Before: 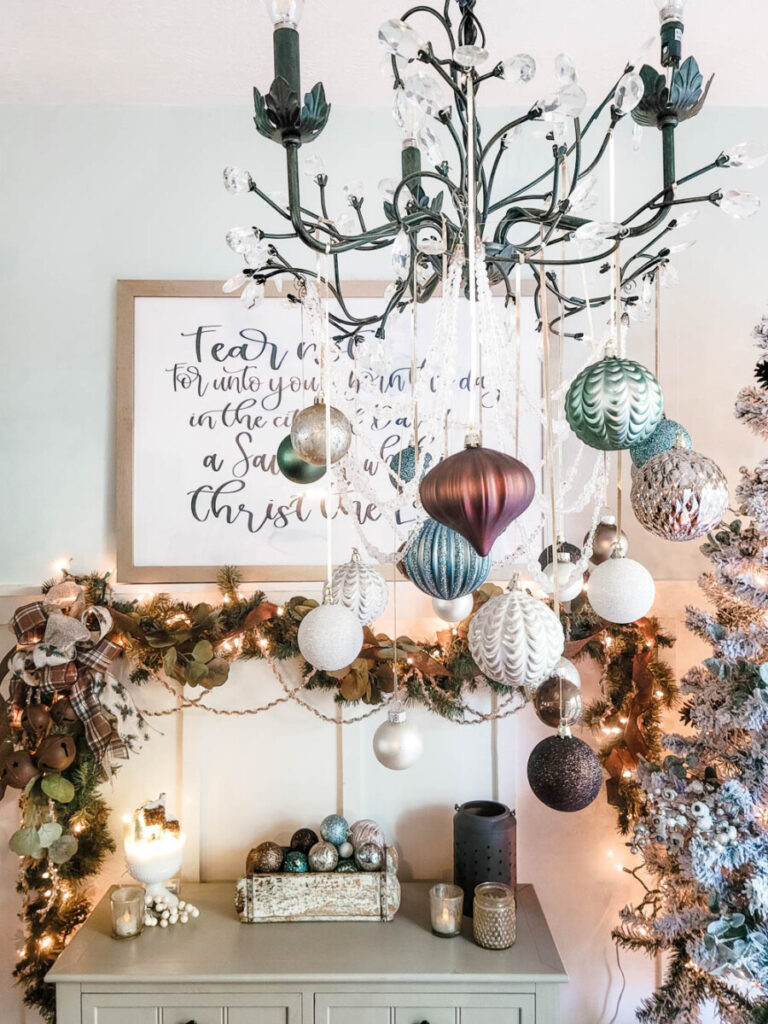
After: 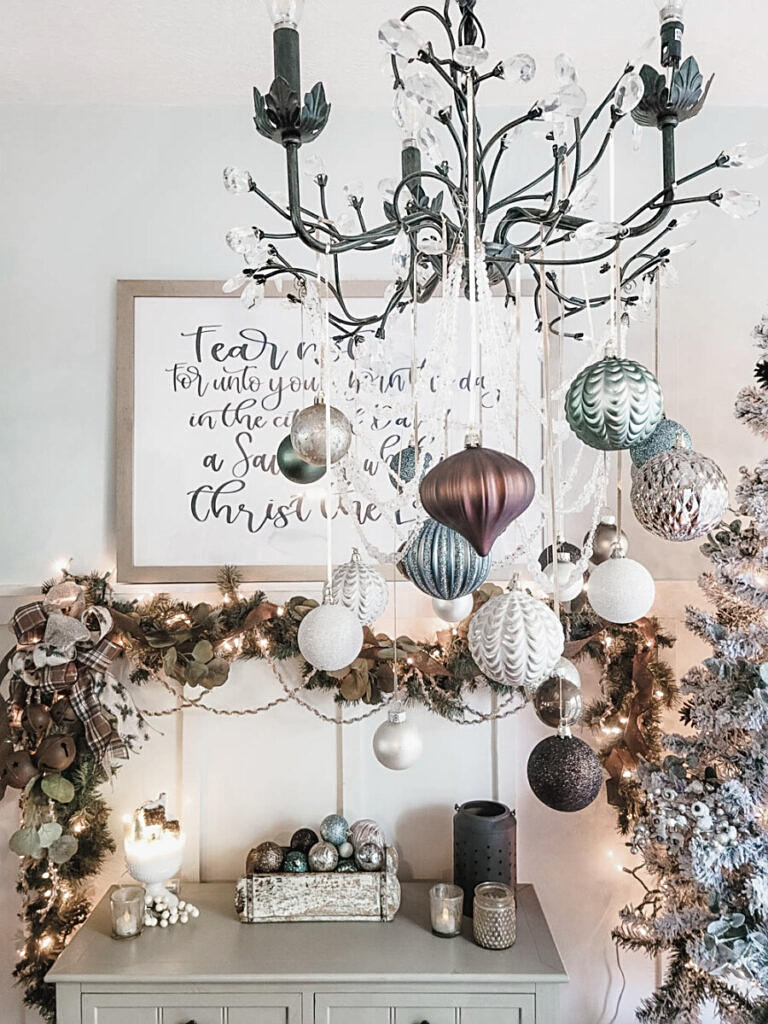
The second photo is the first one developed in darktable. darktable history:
contrast brightness saturation: contrast -0.05, saturation -0.41
sharpen: on, module defaults
